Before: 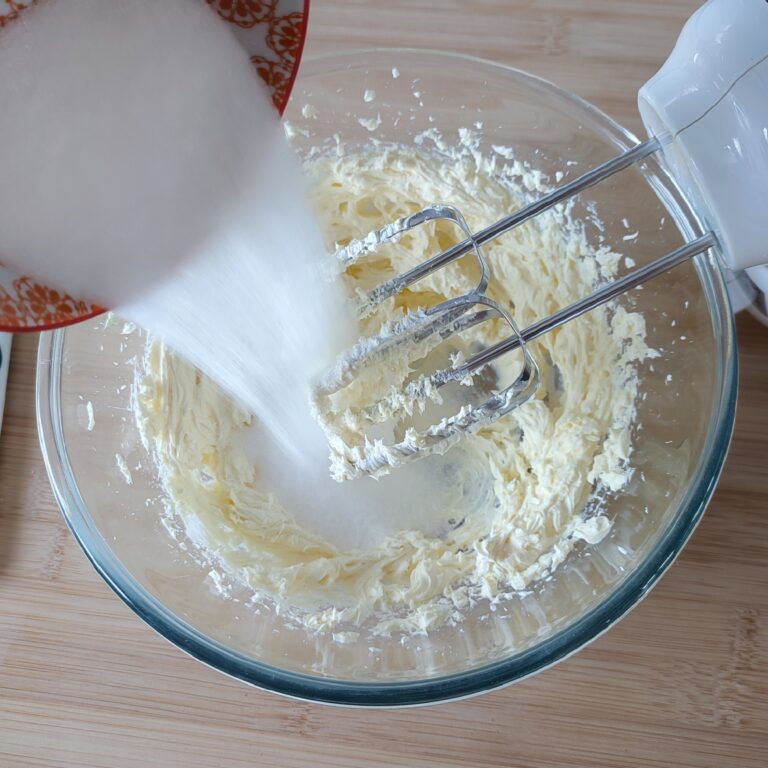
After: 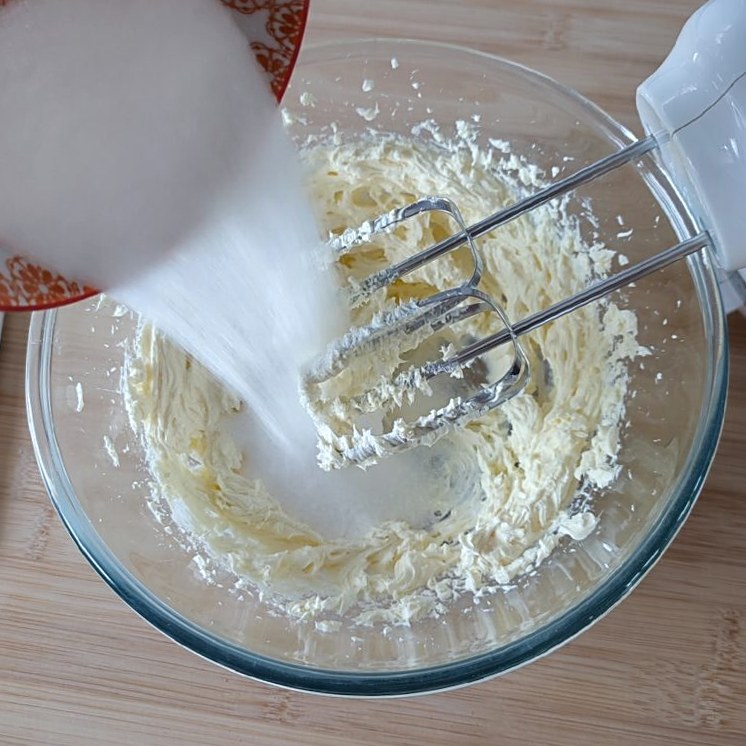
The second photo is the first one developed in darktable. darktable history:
sharpen: radius 2.529, amount 0.323
crop and rotate: angle -1.69°
shadows and highlights: low approximation 0.01, soften with gaussian
